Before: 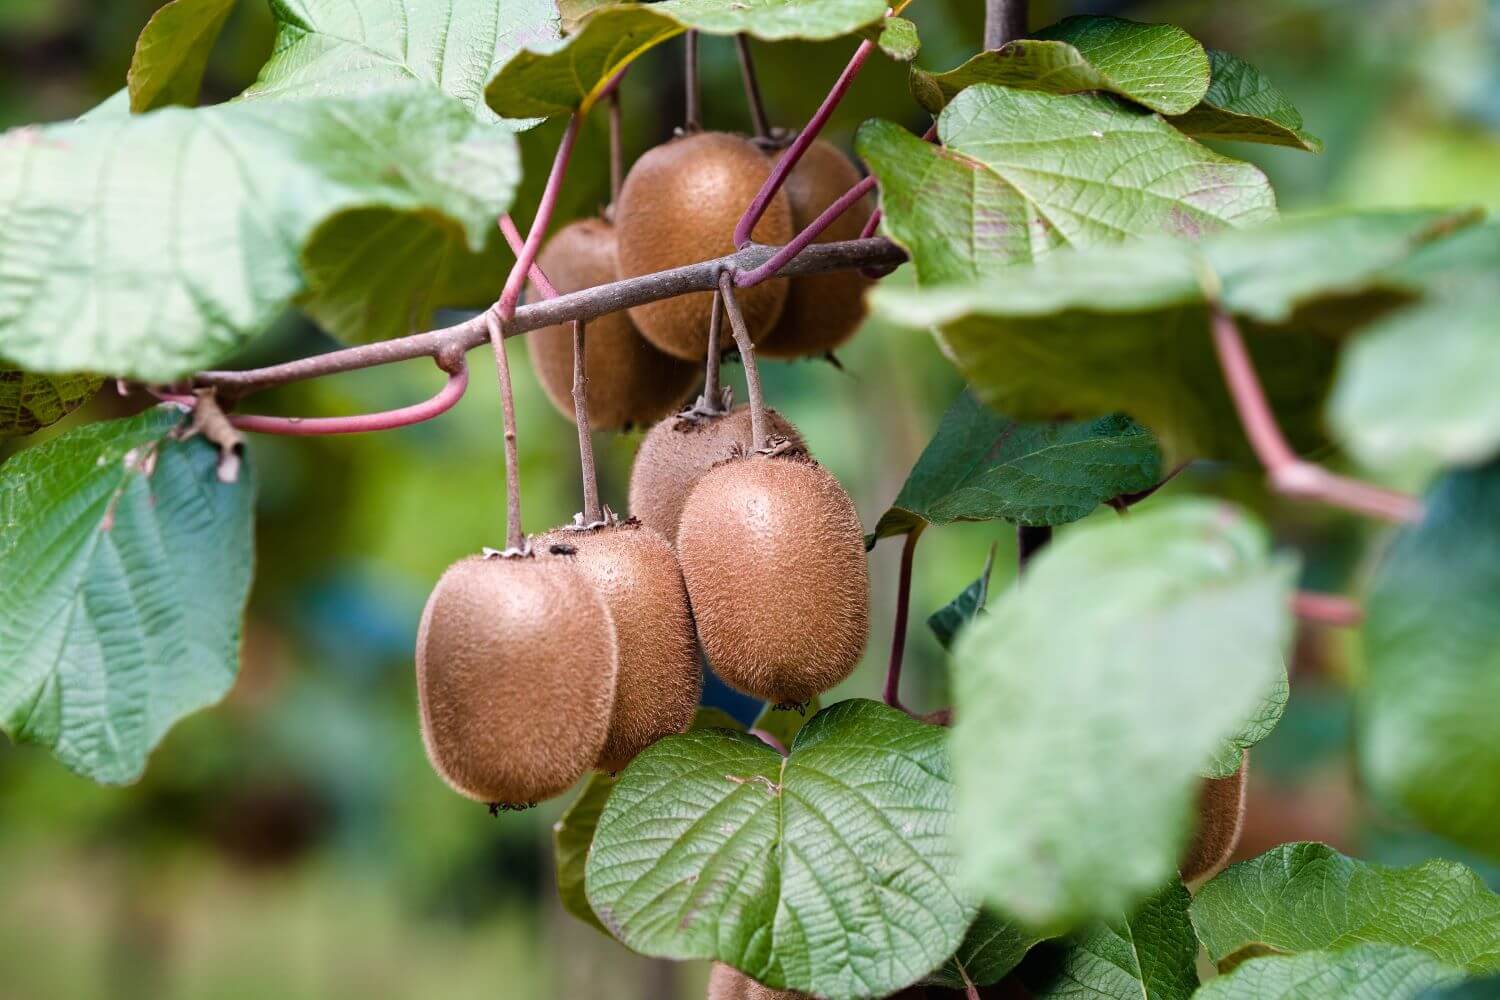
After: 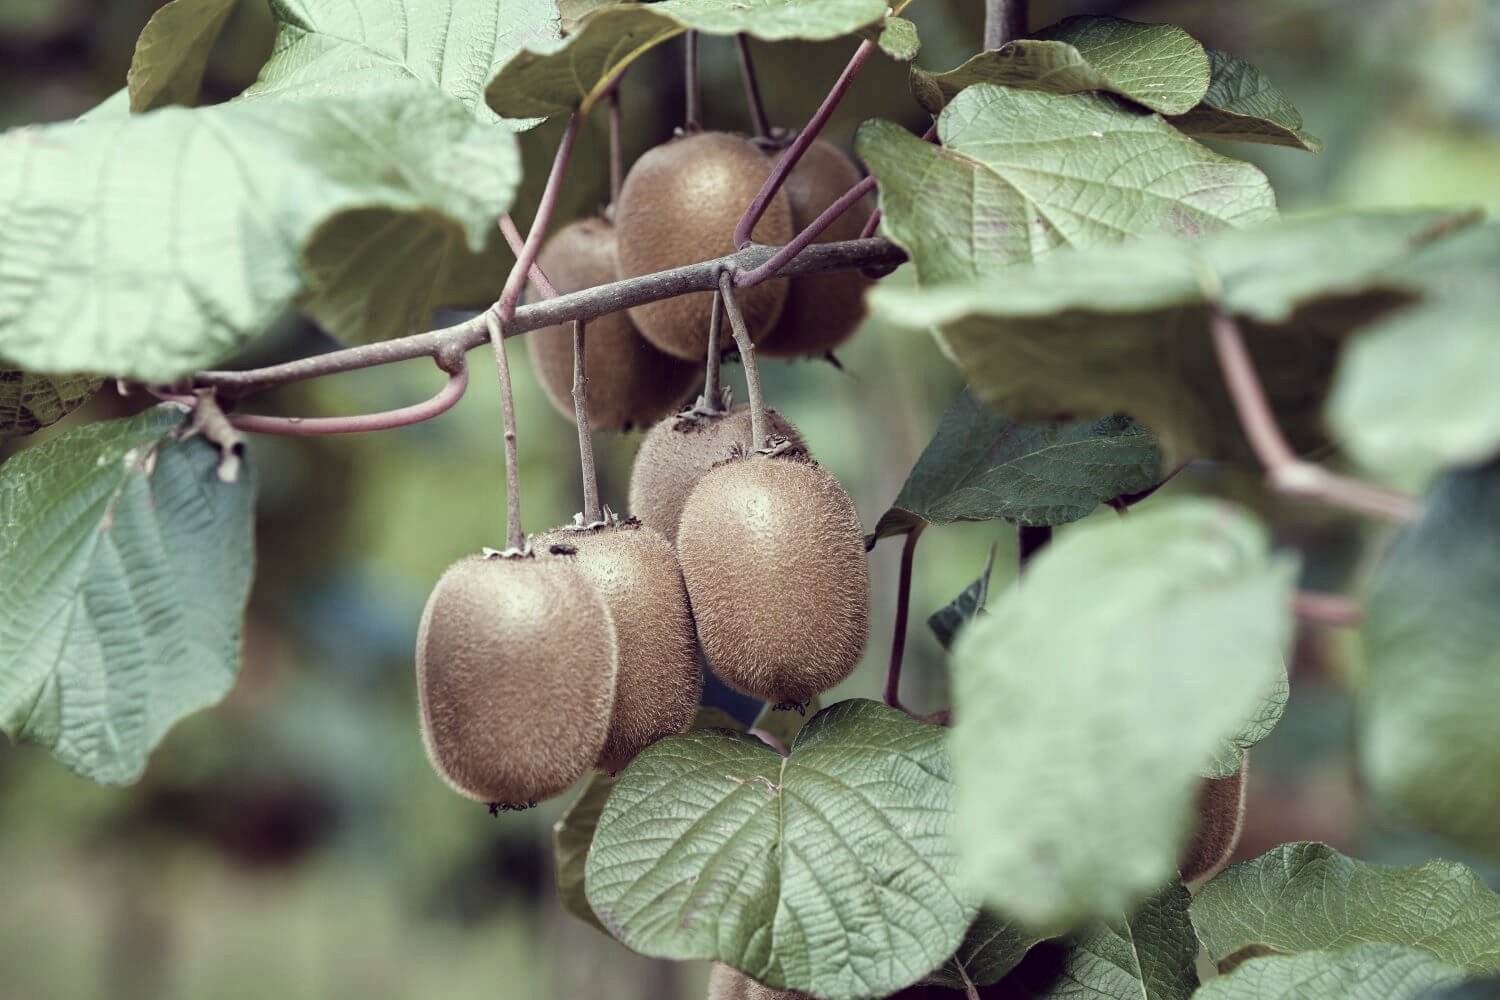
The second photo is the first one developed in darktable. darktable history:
color correction: highlights a* -20.61, highlights b* 20.25, shadows a* 19.57, shadows b* -20.66, saturation 0.449
